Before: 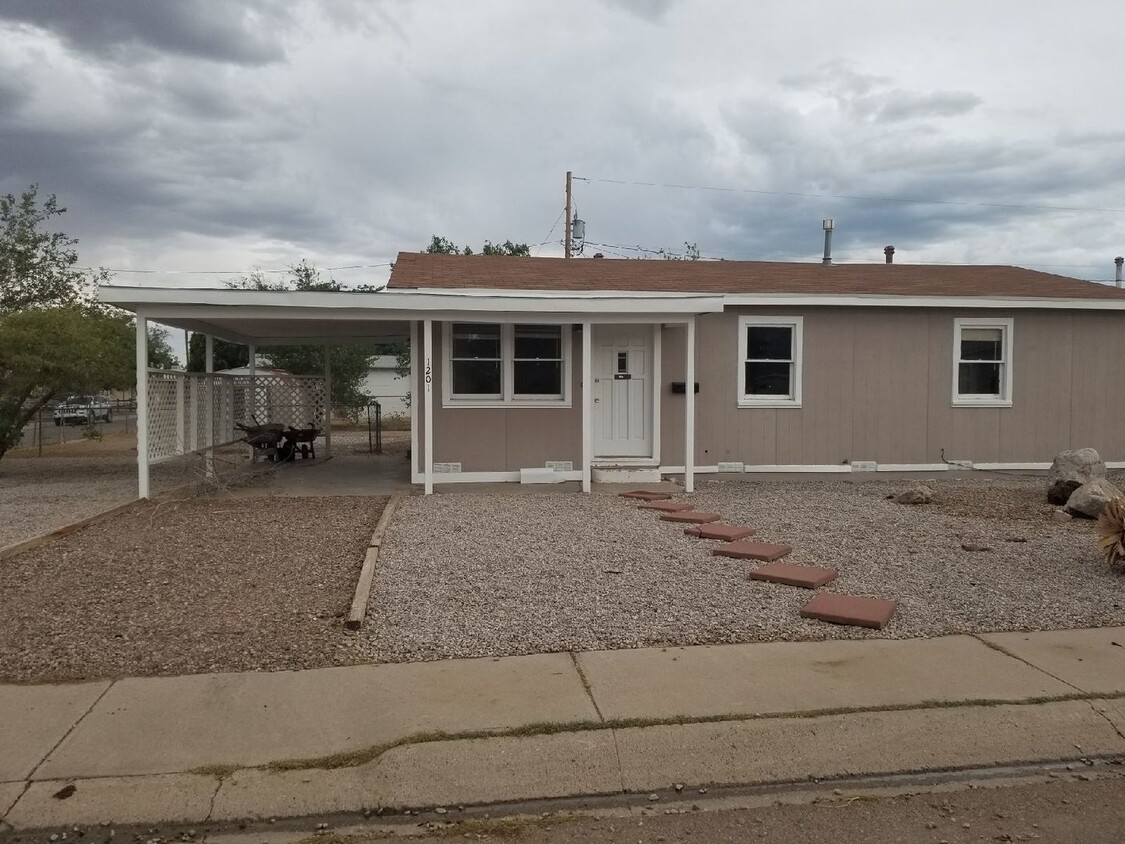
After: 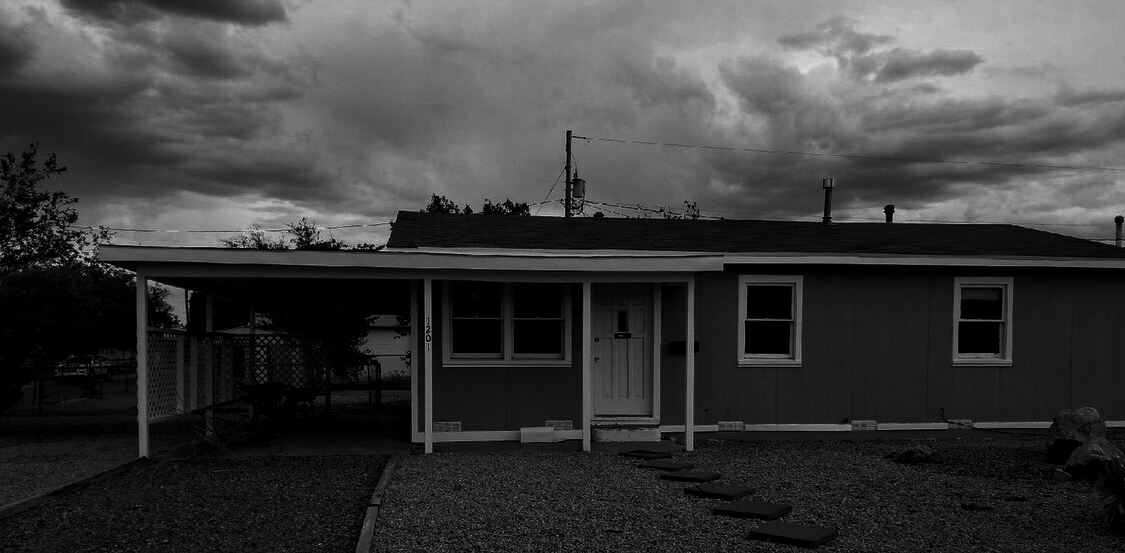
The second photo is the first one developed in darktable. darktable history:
crop and rotate: top 4.938%, bottom 29.442%
local contrast: on, module defaults
tone equalizer: on, module defaults
contrast brightness saturation: contrast 0.023, brightness -0.995, saturation -0.983
